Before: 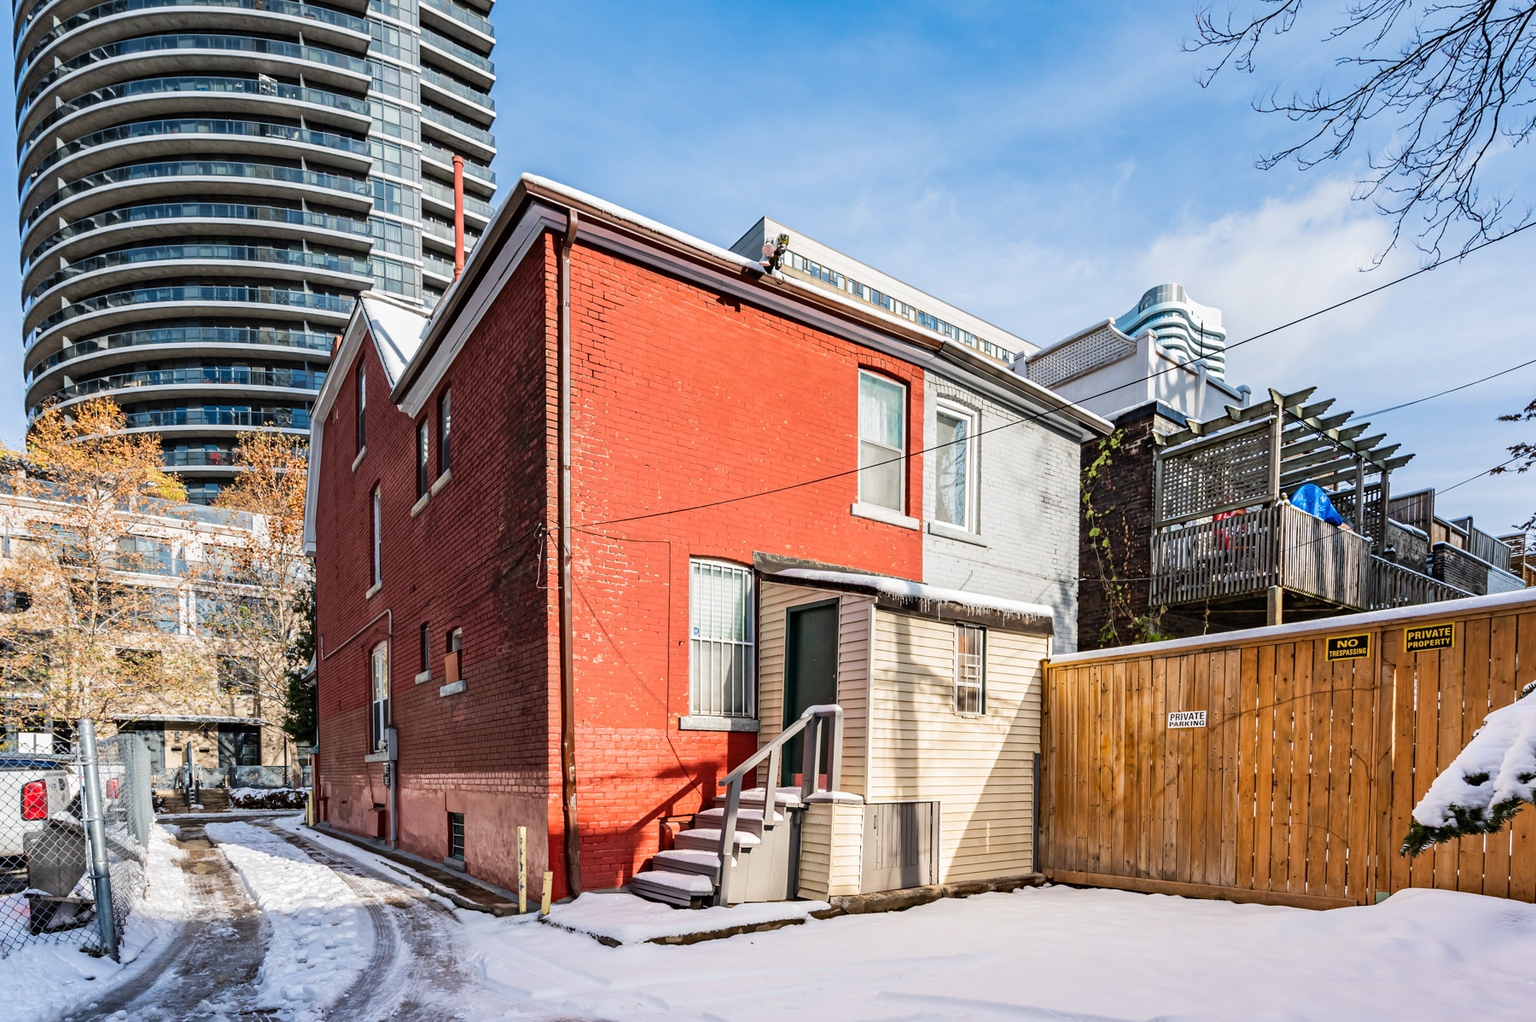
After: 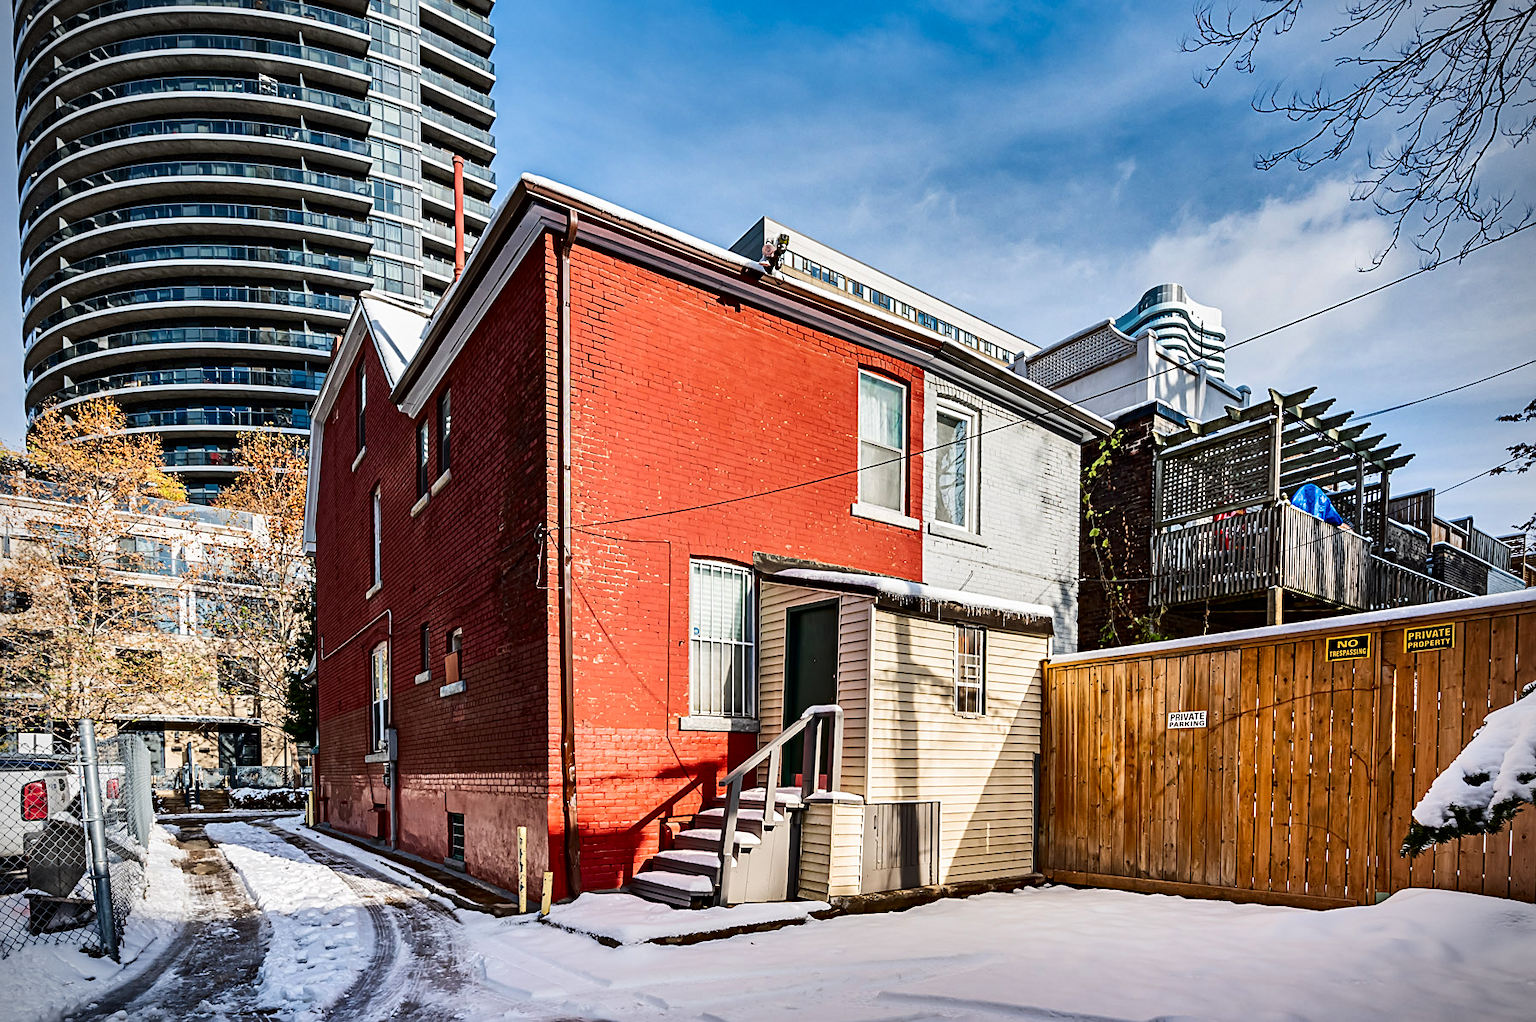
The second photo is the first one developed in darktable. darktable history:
contrast brightness saturation: contrast 0.202, brightness -0.114, saturation 0.095
vignetting: dithering 8-bit output
shadows and highlights: shadows 24.37, highlights -76.57, highlights color adjustment 42.3%, soften with gaussian
sharpen: on, module defaults
